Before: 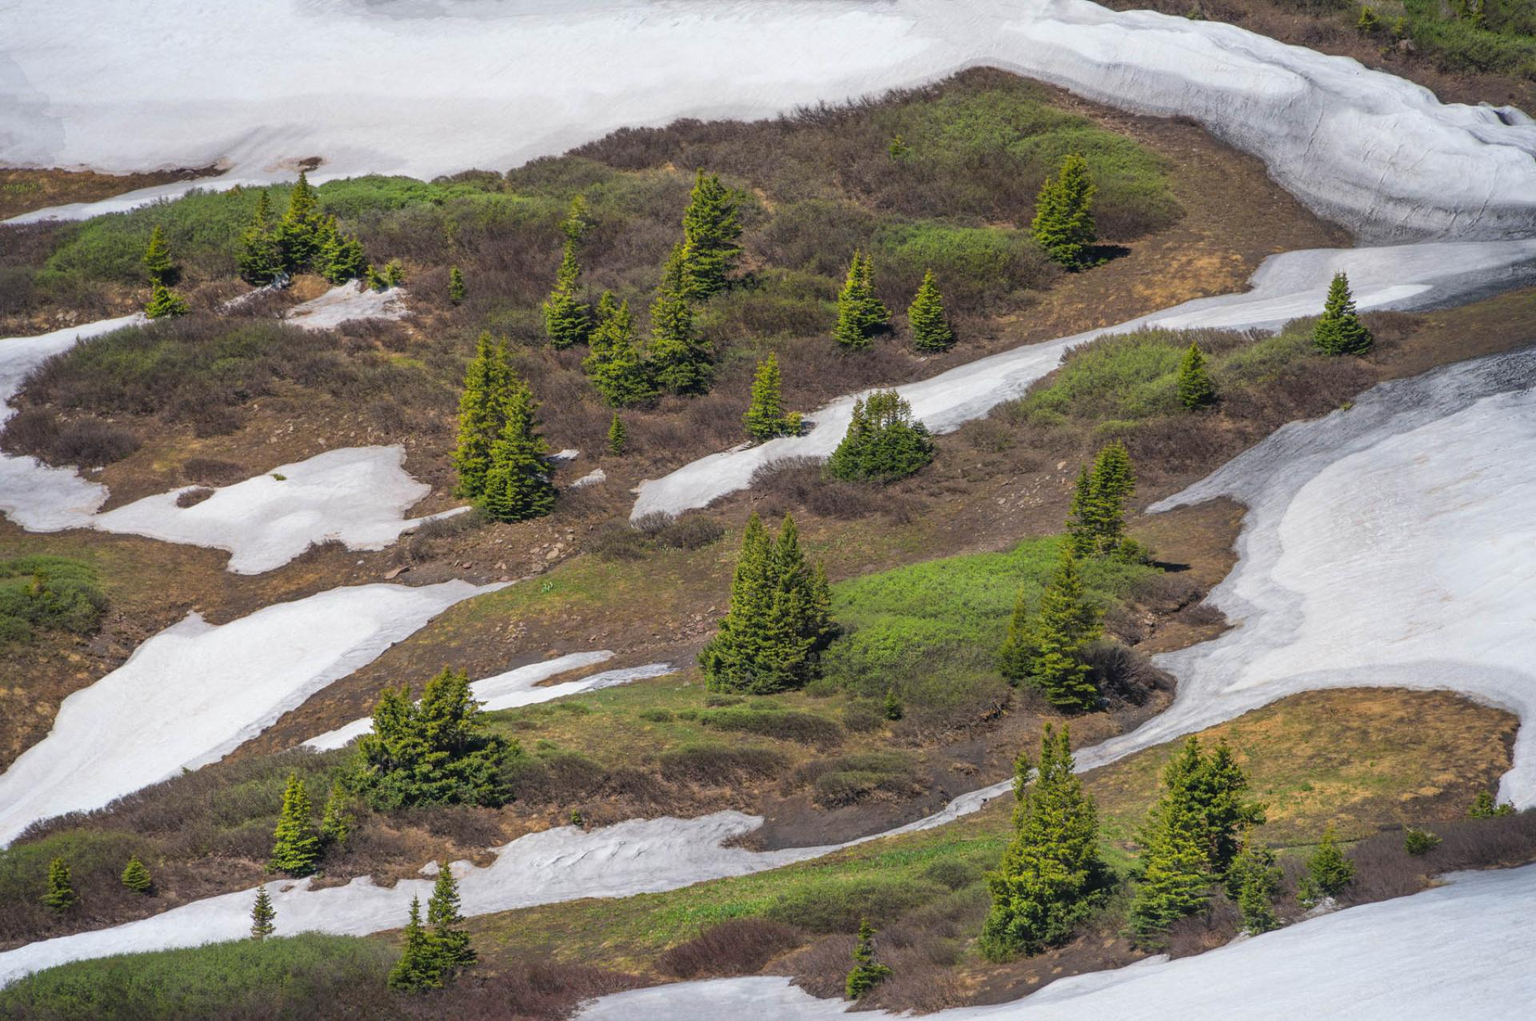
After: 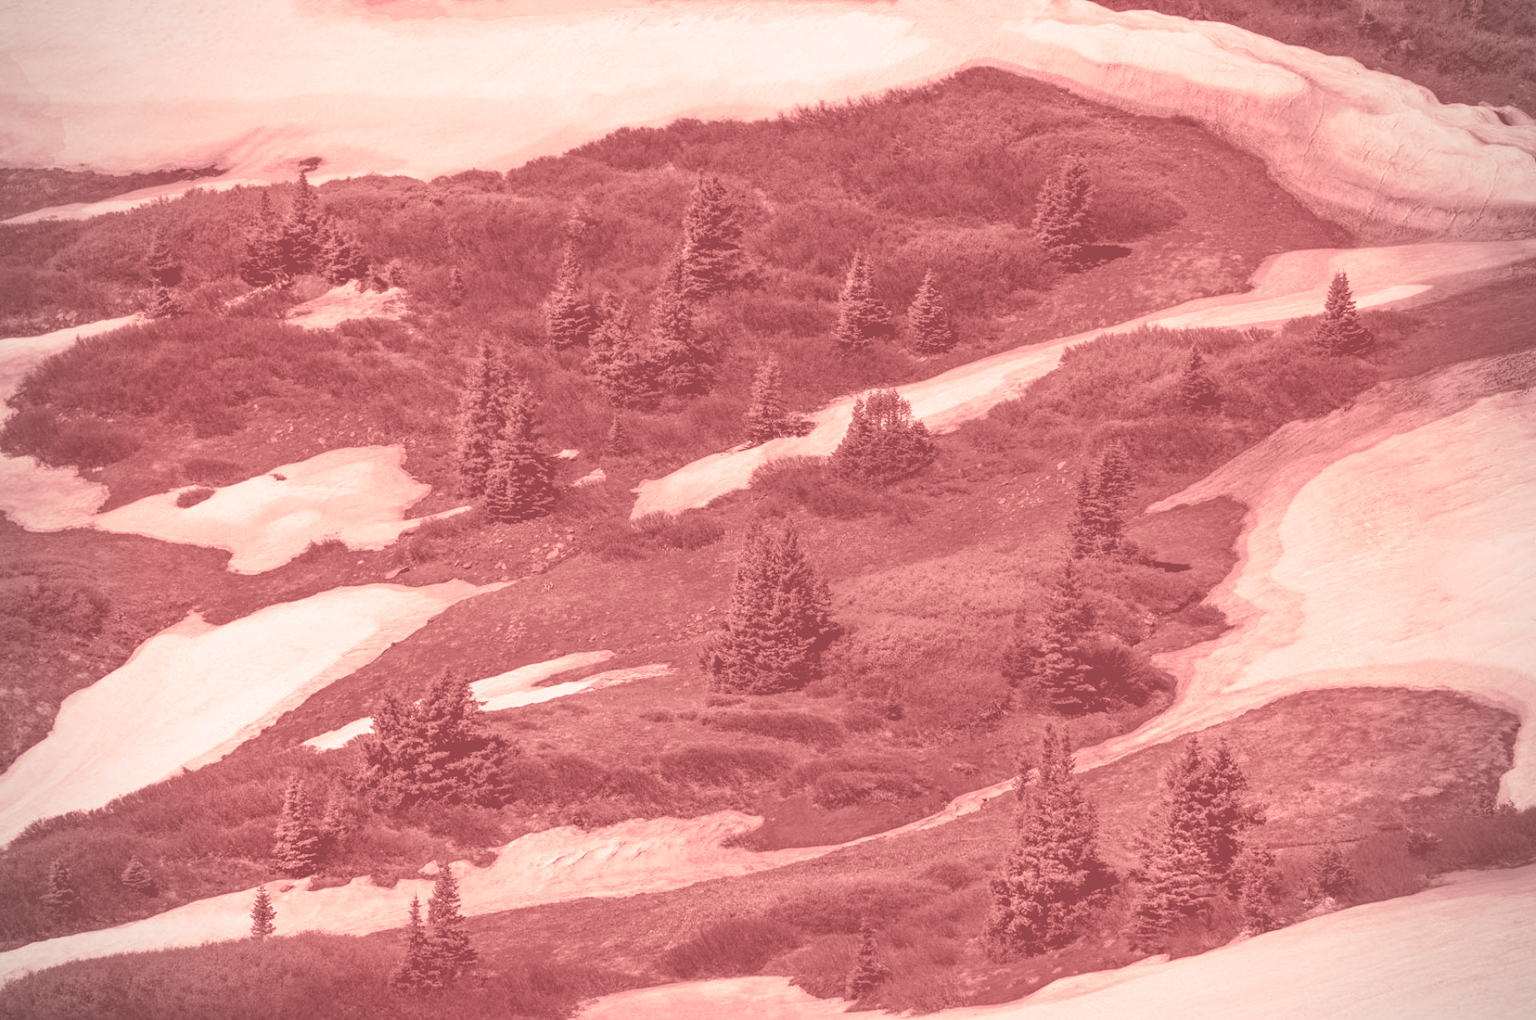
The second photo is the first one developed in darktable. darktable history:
vignetting: fall-off radius 45%, brightness -0.33
split-toning: compress 20%
colorize: on, module defaults | blend: blend mode normal, opacity 25%; mask: uniform (no mask)
levels: levels [0.182, 0.542, 0.902]
